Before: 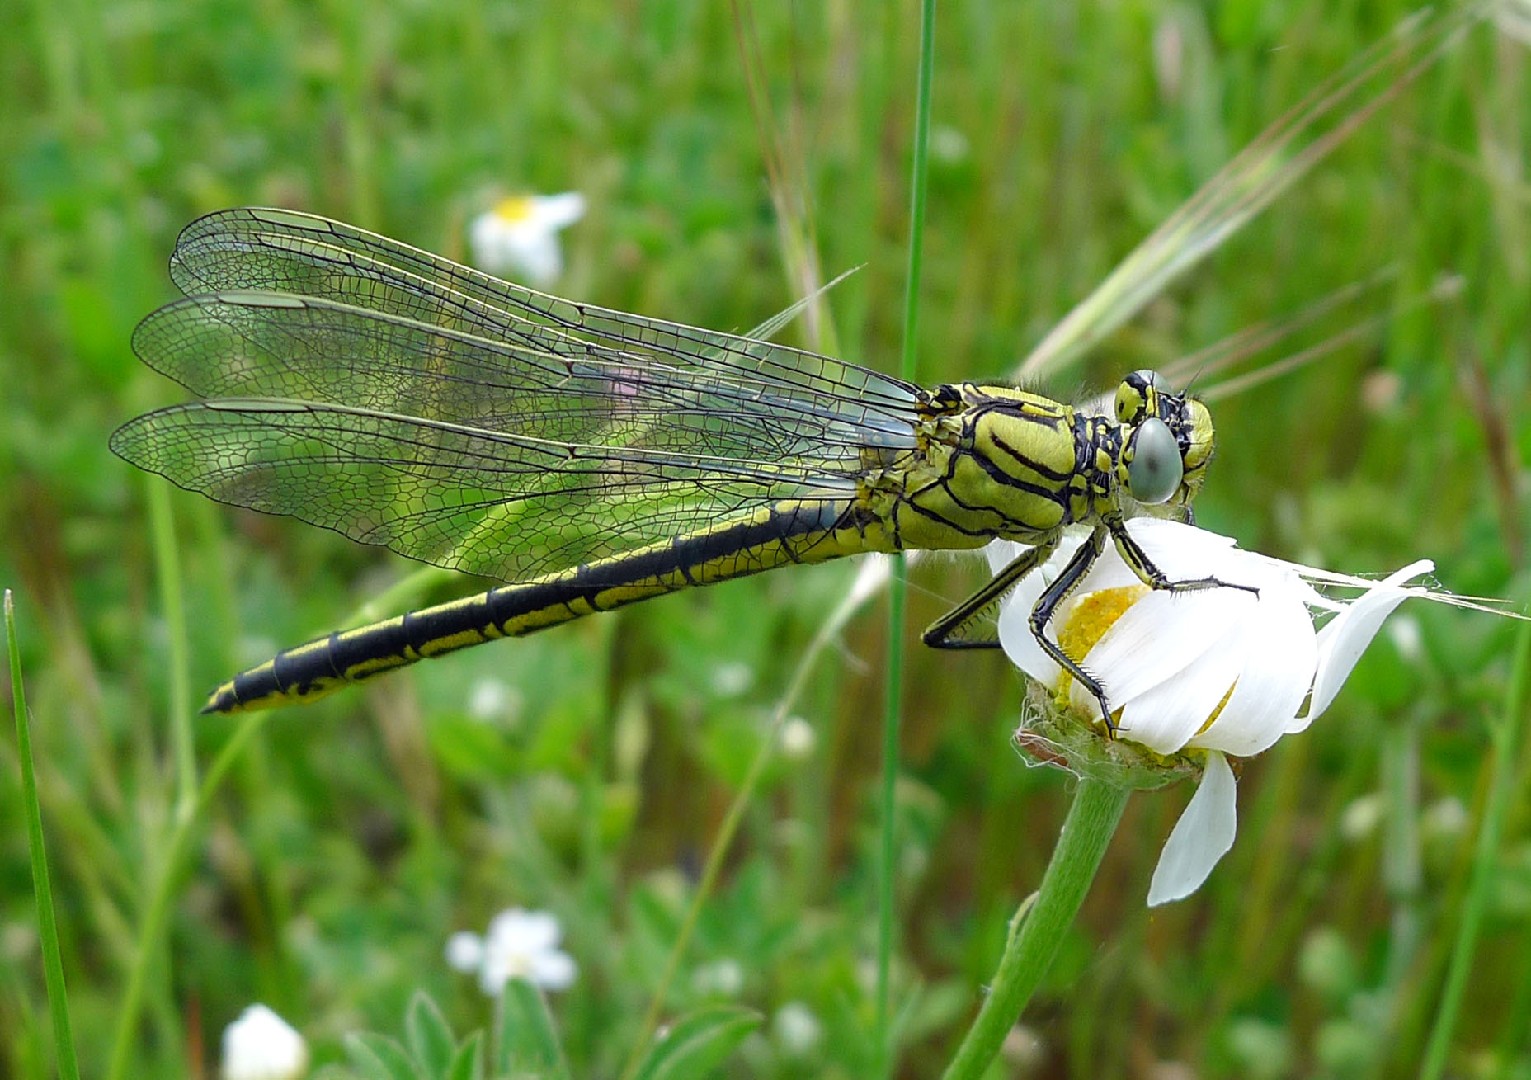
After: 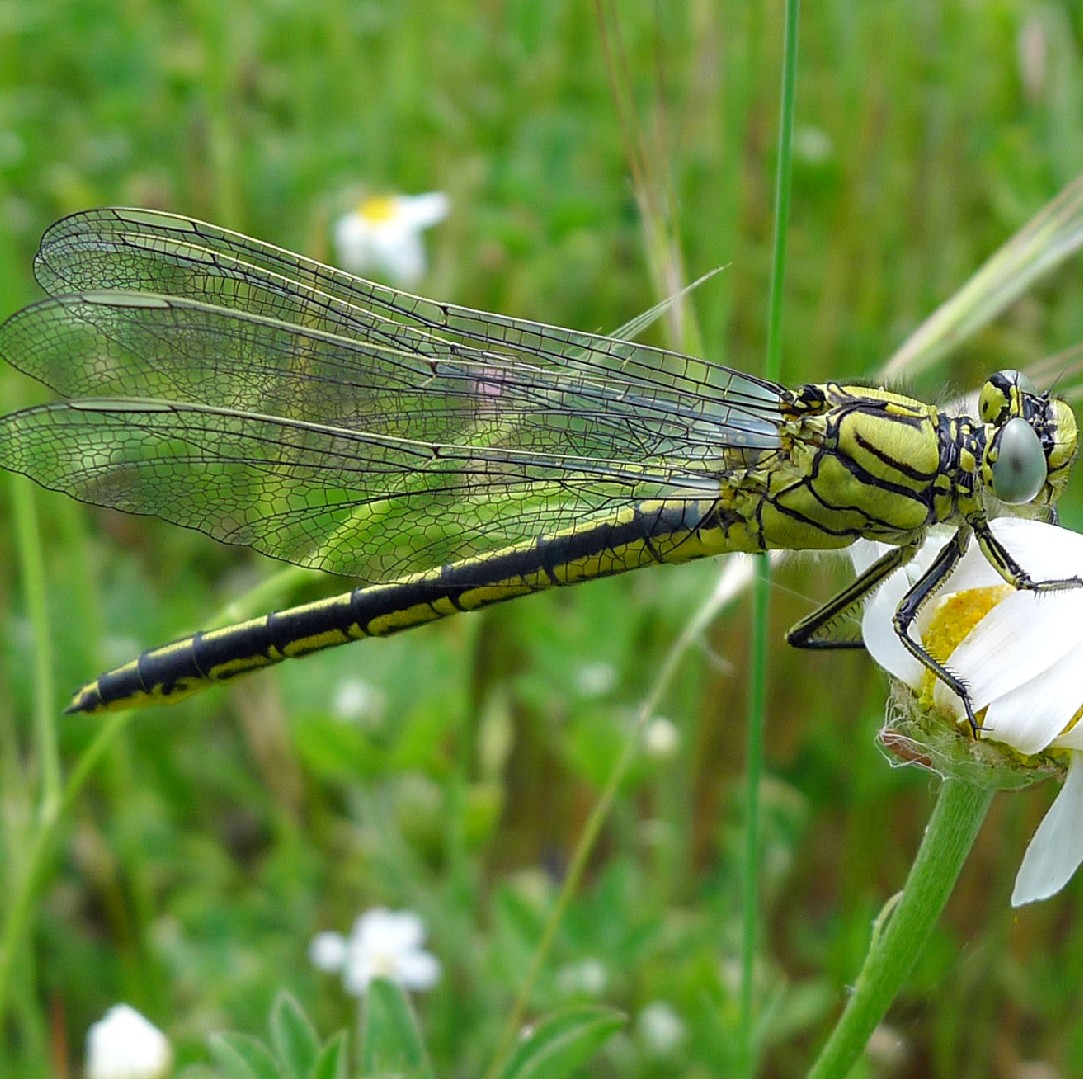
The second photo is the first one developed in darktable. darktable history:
crop and rotate: left 8.935%, right 20.295%
